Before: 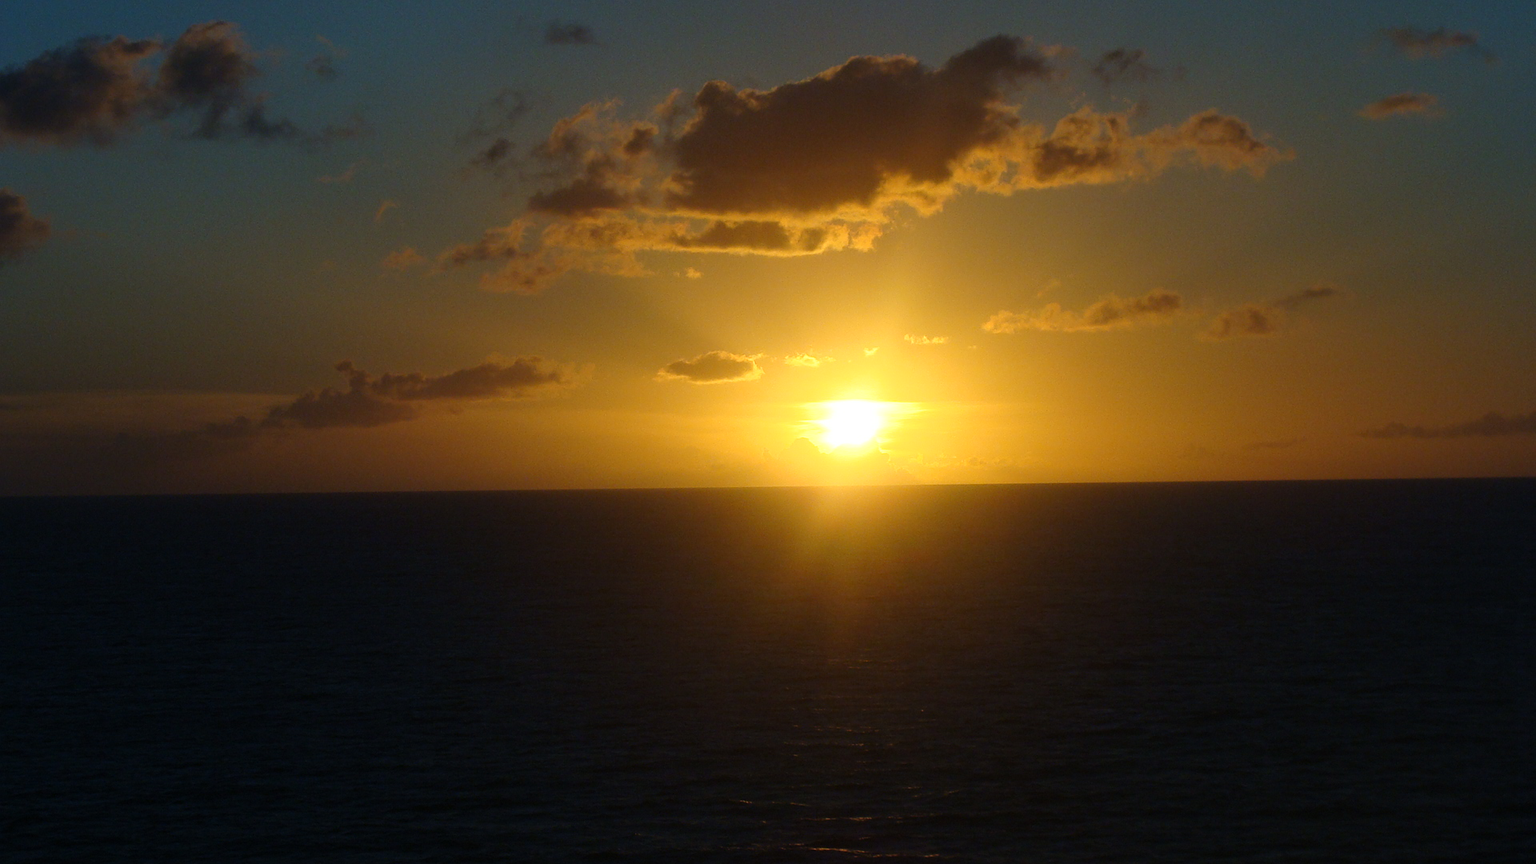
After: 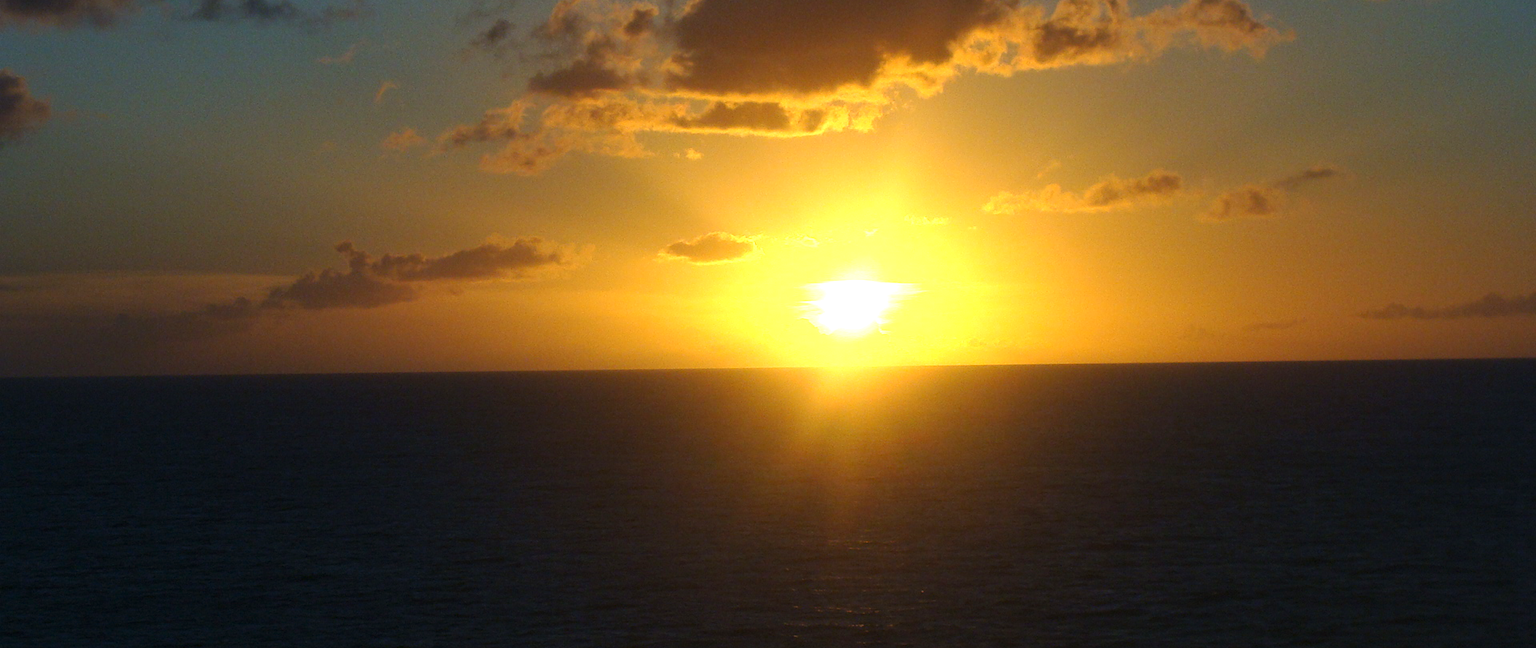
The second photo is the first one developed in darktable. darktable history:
exposure: exposure 0.921 EV, compensate highlight preservation false
crop: top 13.819%, bottom 11.169%
